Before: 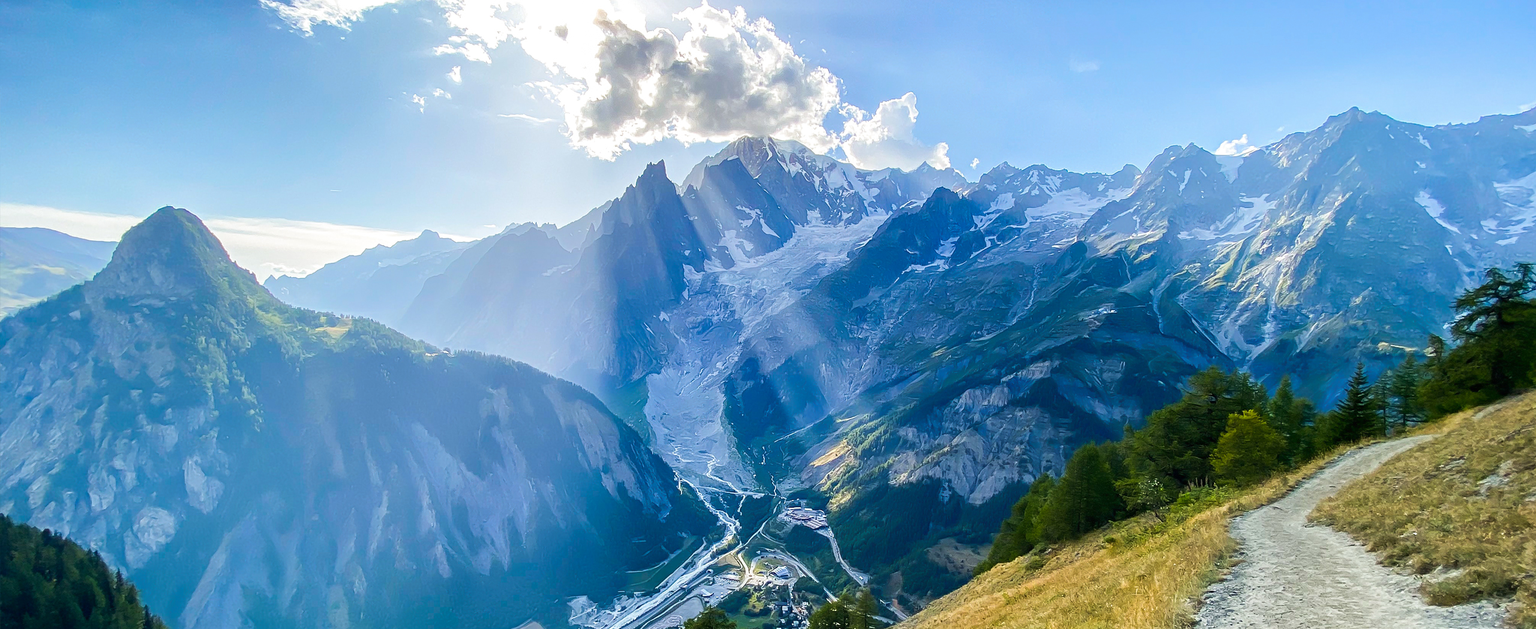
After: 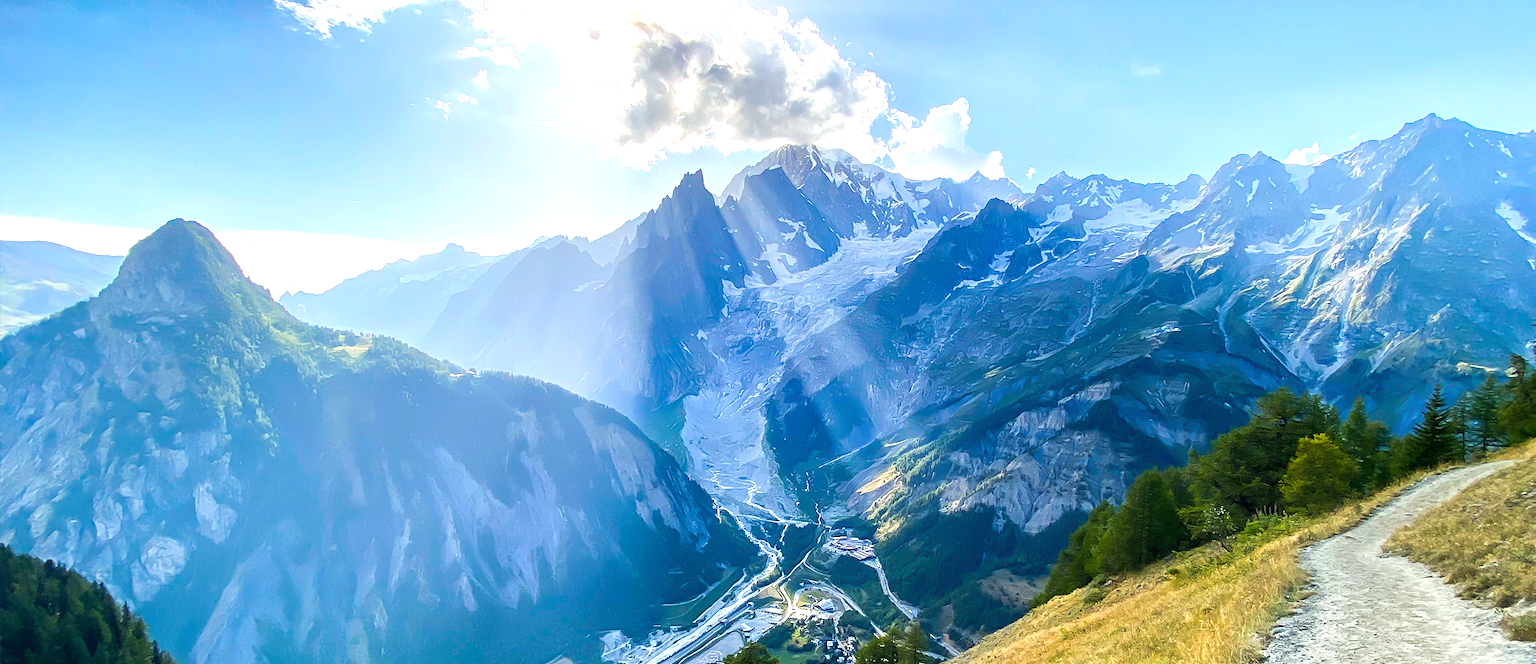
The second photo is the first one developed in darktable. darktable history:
exposure: black level correction 0, exposure 0.499 EV, compensate highlight preservation false
crop and rotate: left 0%, right 5.387%
